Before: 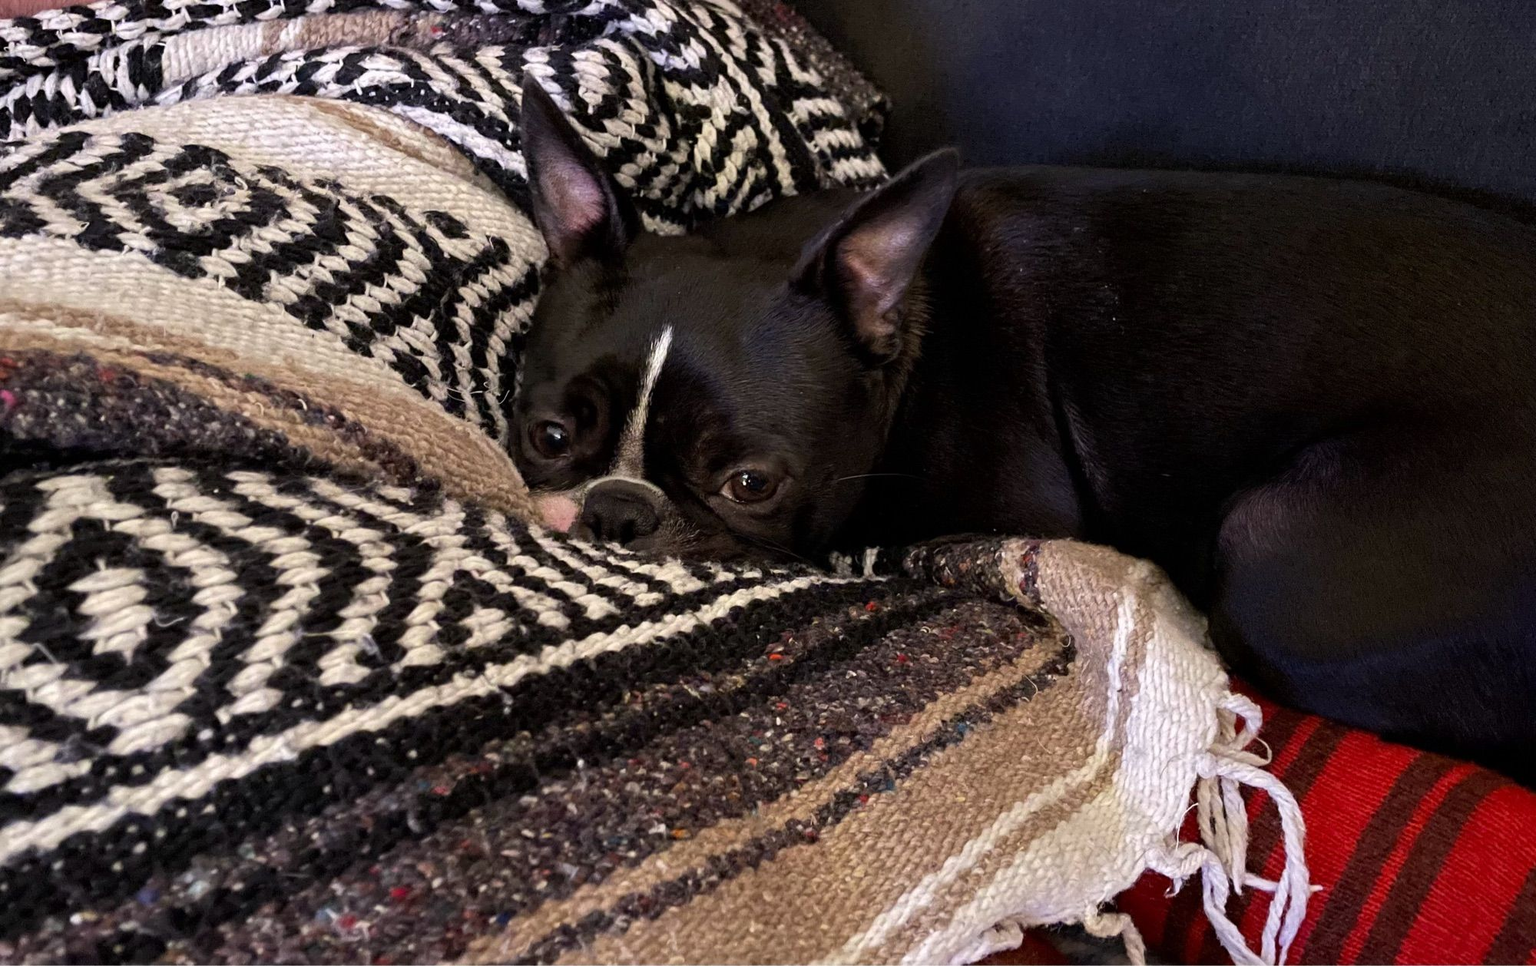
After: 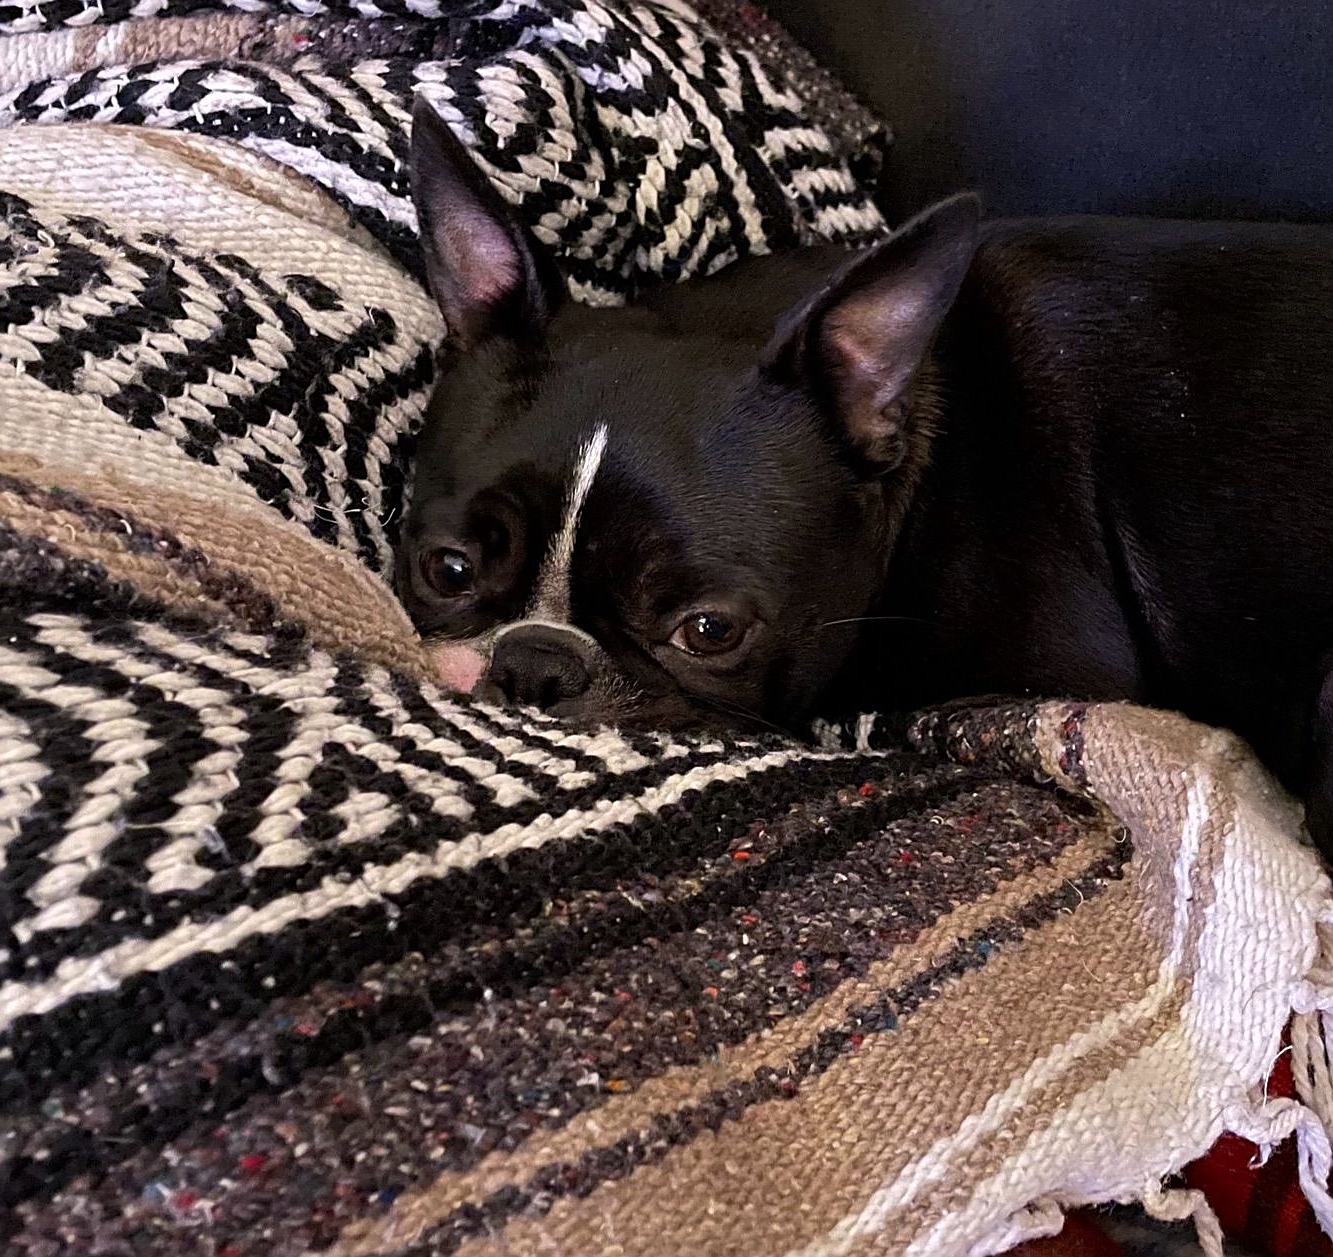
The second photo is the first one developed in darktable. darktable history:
crop and rotate: left 13.409%, right 19.924%
white balance: red 1.009, blue 1.027
sharpen: on, module defaults
